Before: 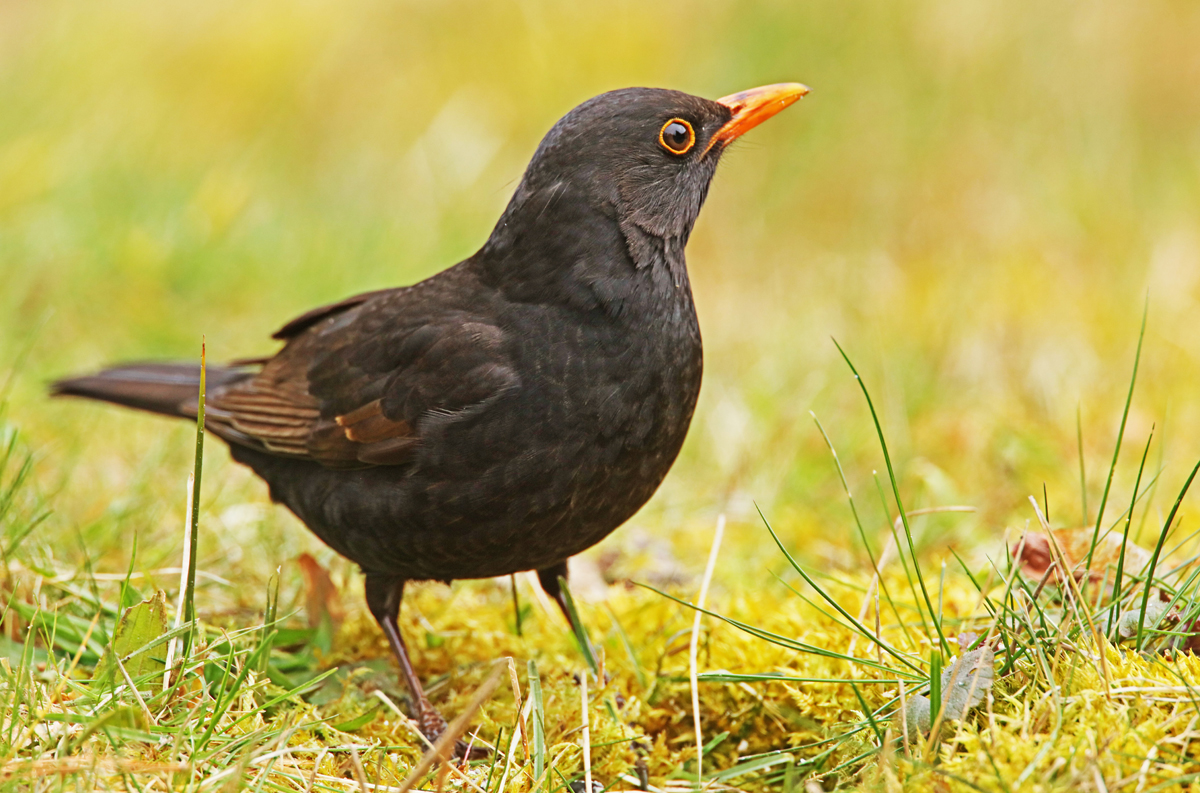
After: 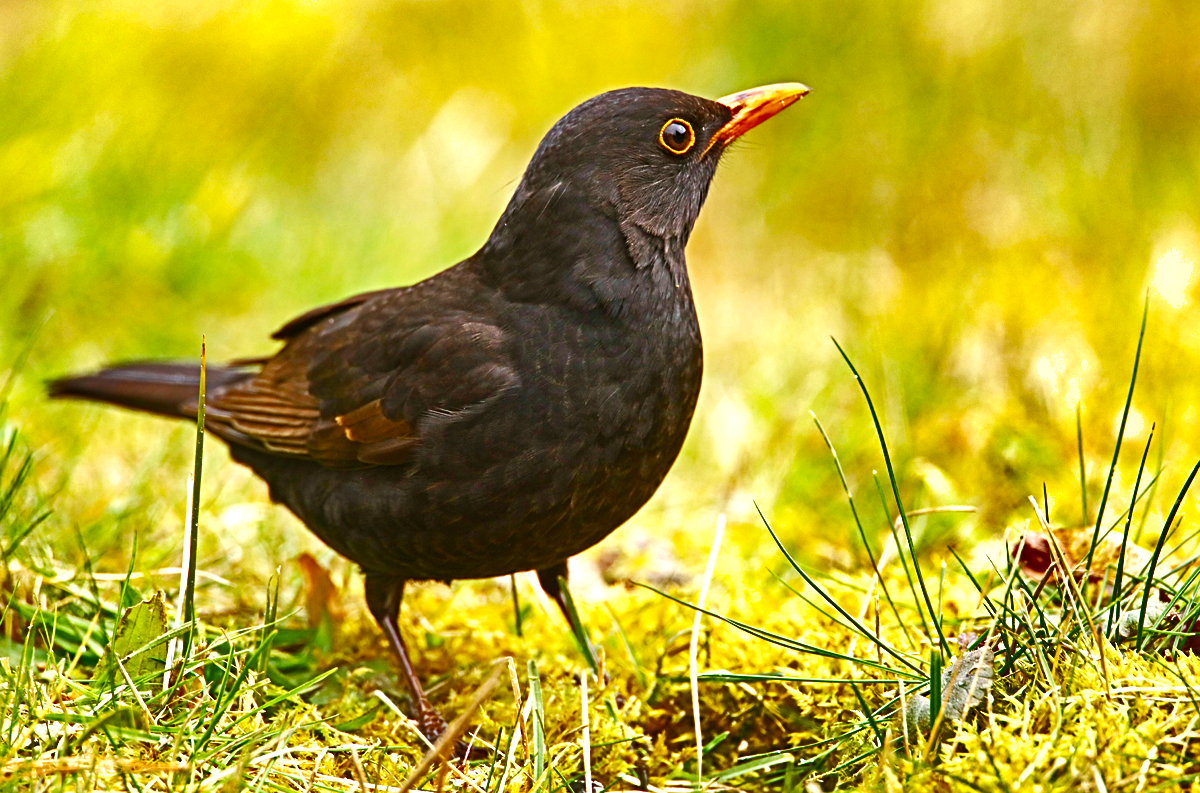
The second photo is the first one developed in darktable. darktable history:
sharpen: amount 0.201
color balance rgb: perceptual saturation grading › global saturation 20%, perceptual saturation grading › highlights -25.213%, perceptual saturation grading › shadows 49.453%, perceptual brilliance grading › highlights 16.163%, perceptual brilliance grading › shadows -13.649%, global vibrance 20%
shadows and highlights: radius 118.65, shadows 42.55, highlights -62, soften with gaussian
